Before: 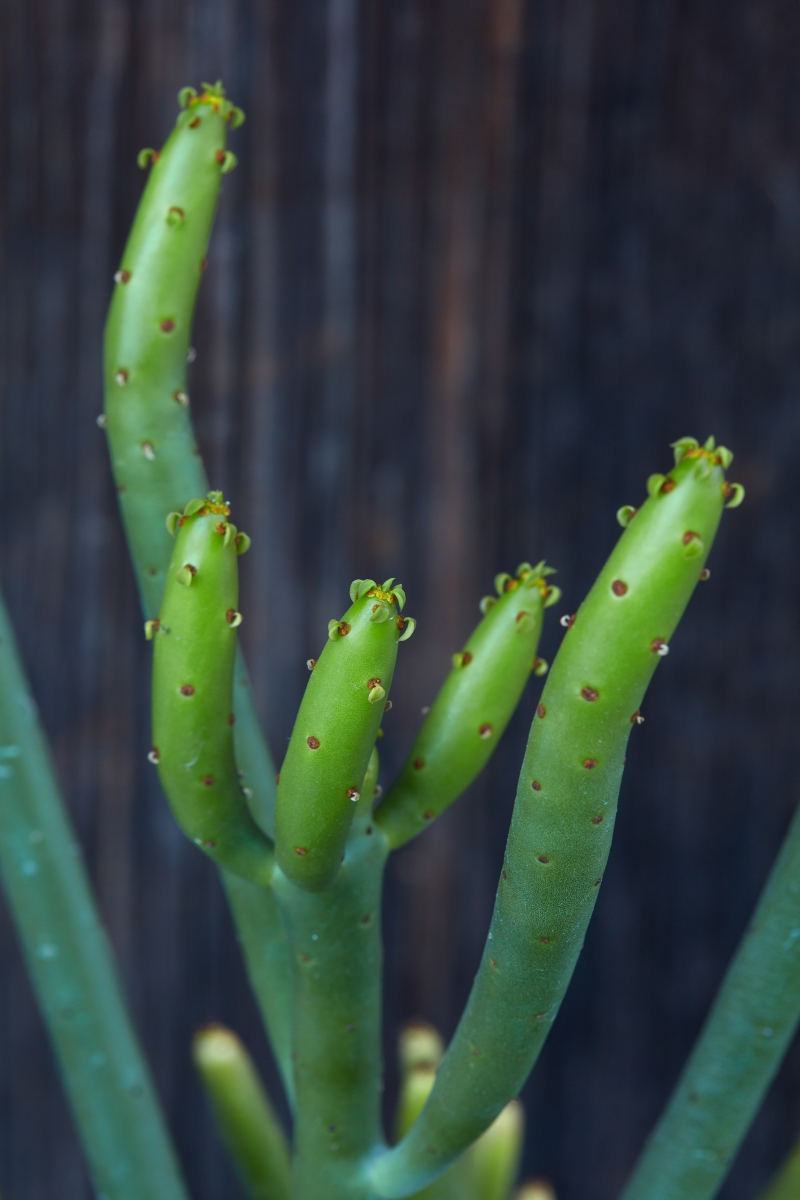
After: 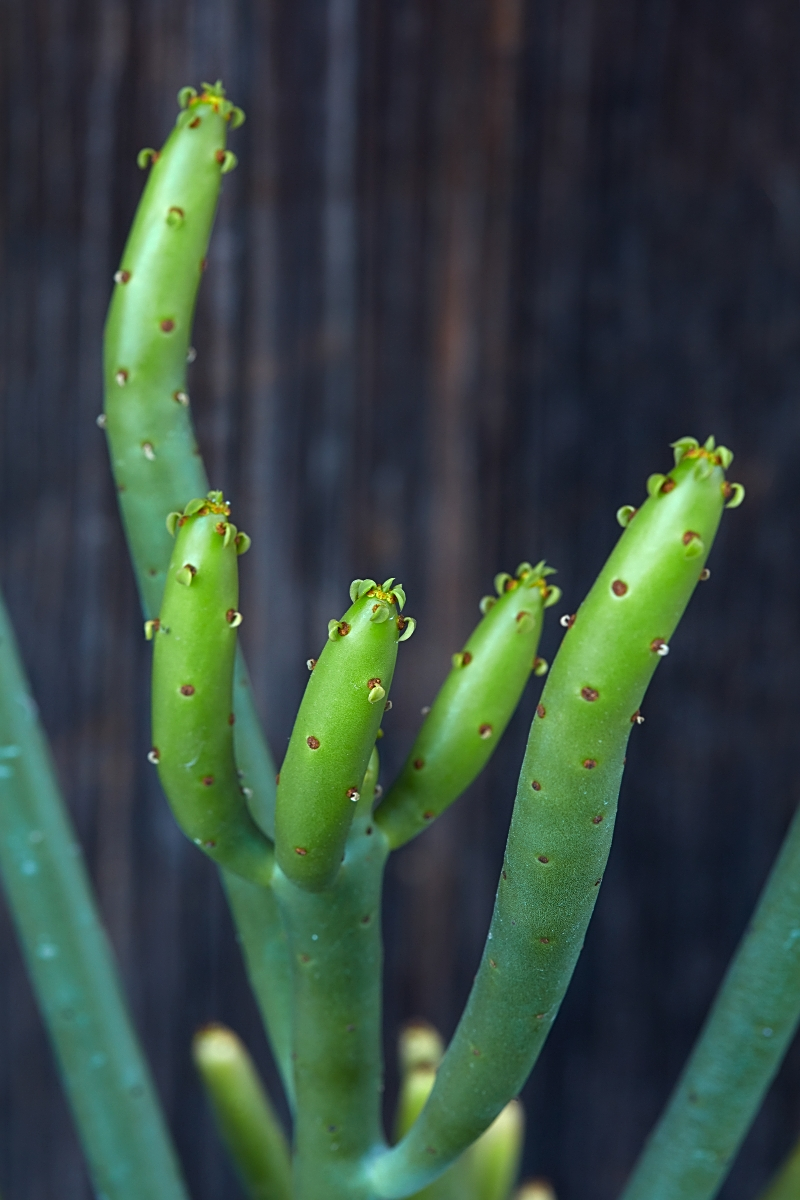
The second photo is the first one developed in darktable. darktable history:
sharpen: on, module defaults
tone equalizer: -8 EV -0.456 EV, -7 EV -0.416 EV, -6 EV -0.365 EV, -5 EV -0.201 EV, -3 EV 0.196 EV, -2 EV 0.326 EV, -1 EV 0.393 EV, +0 EV 0.444 EV
